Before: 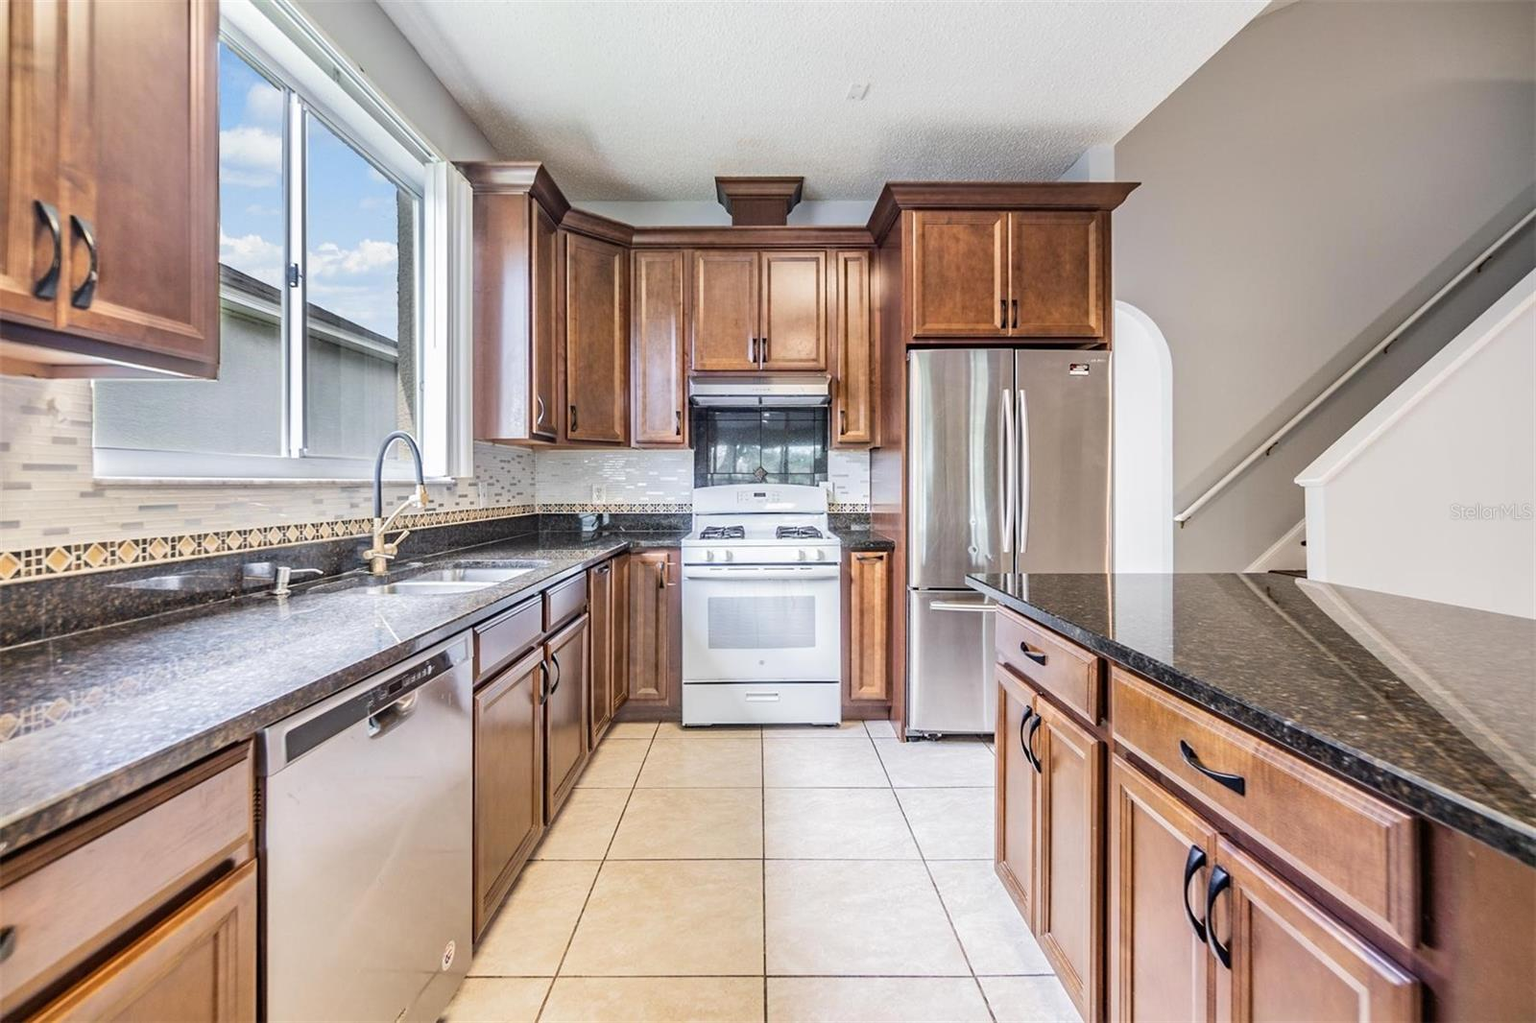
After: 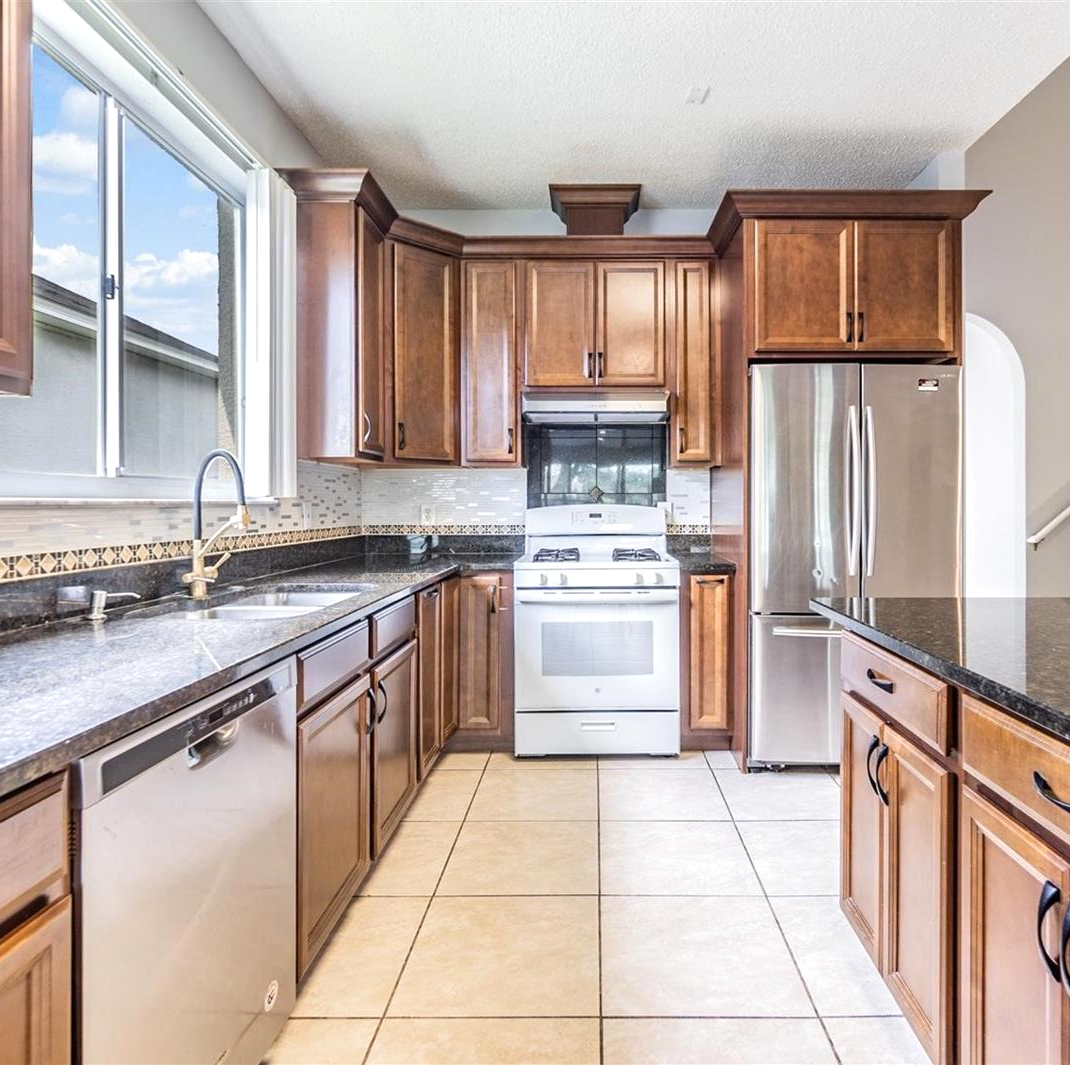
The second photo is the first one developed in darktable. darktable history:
exposure: exposure 0.194 EV, compensate exposure bias true, compensate highlight preservation false
crop and rotate: left 12.341%, right 20.764%
